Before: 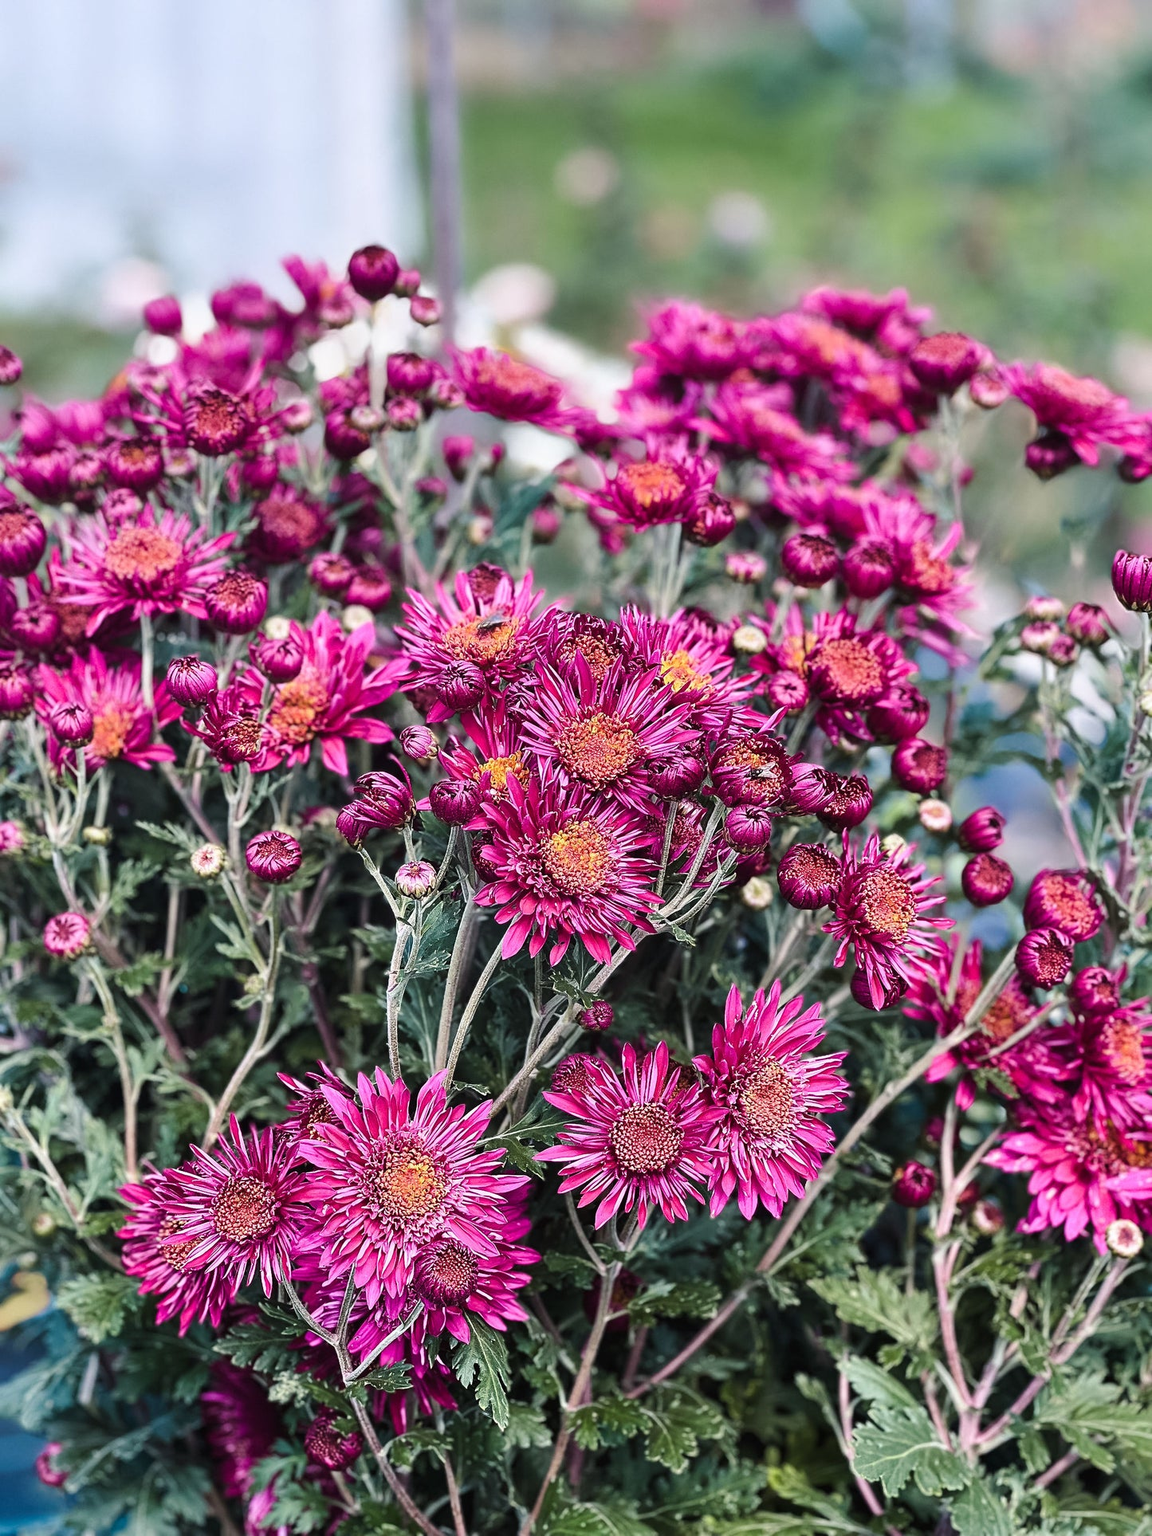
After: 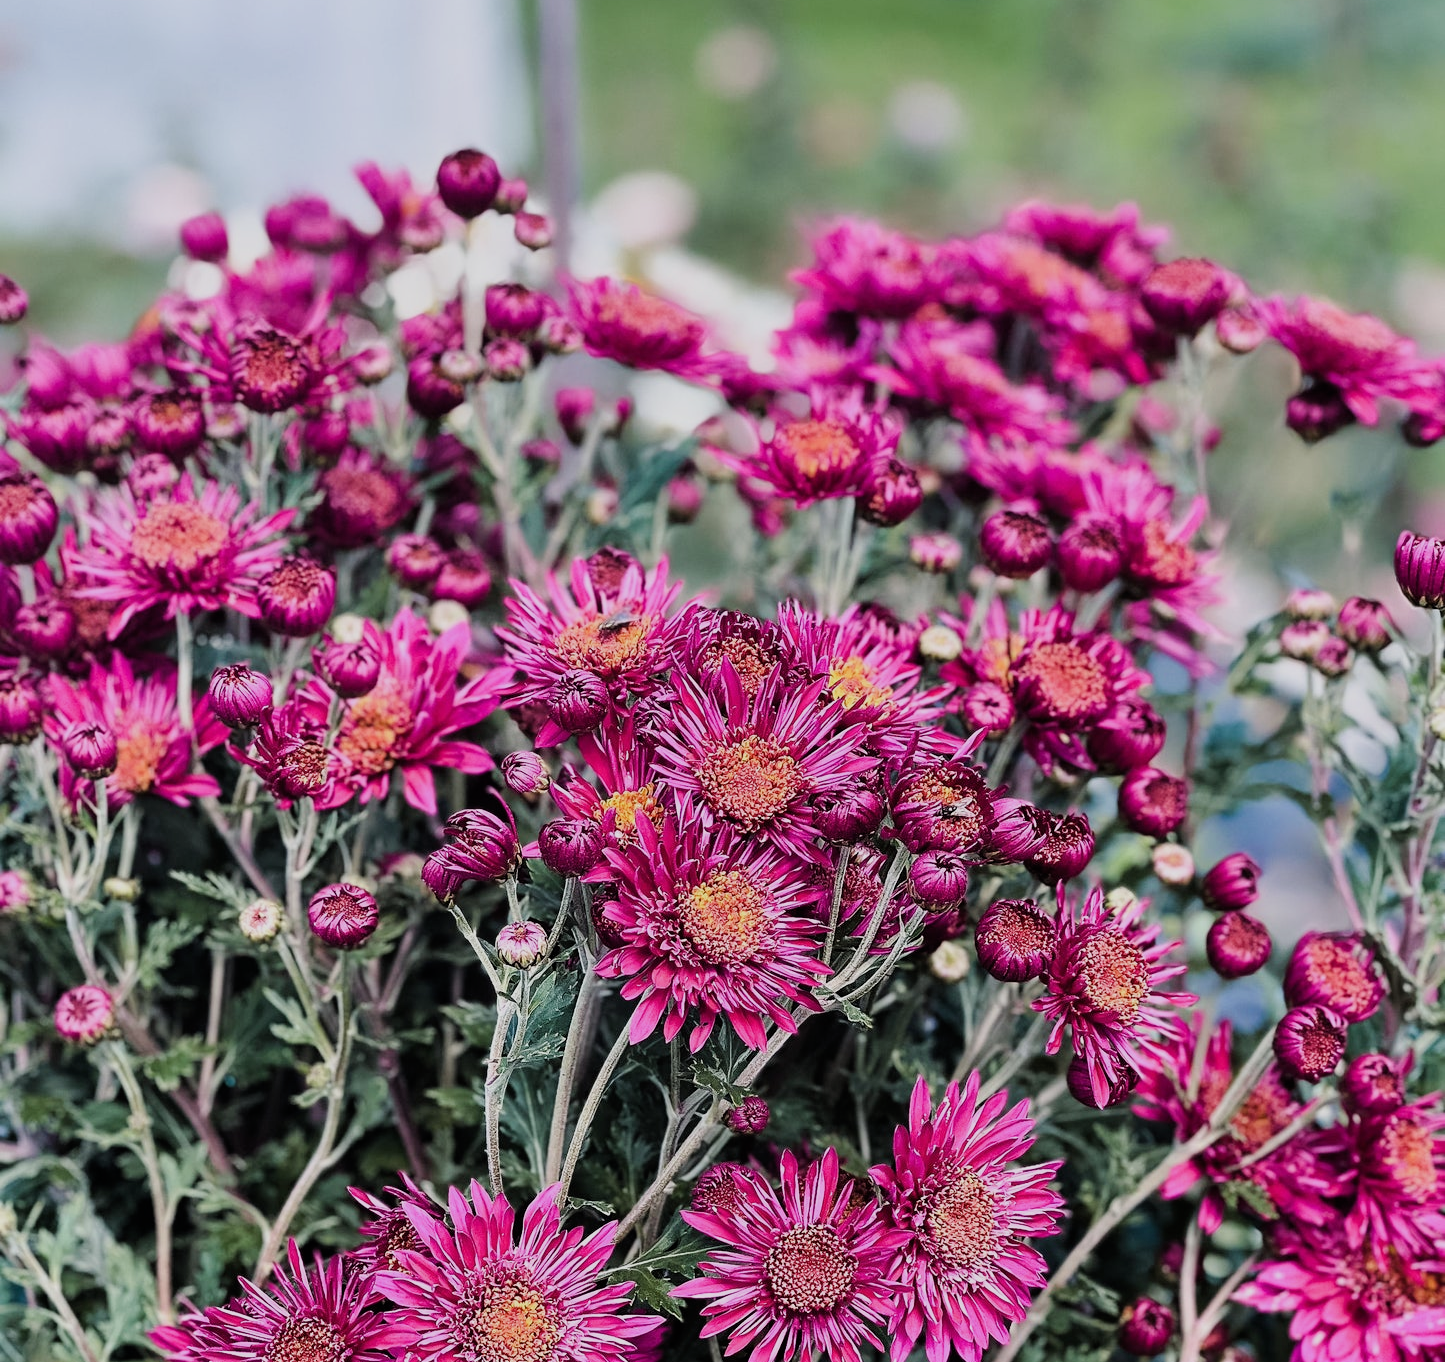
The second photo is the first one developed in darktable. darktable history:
filmic rgb: white relative exposure 3.85 EV, hardness 4.3
crop and rotate: top 8.293%, bottom 20.996%
